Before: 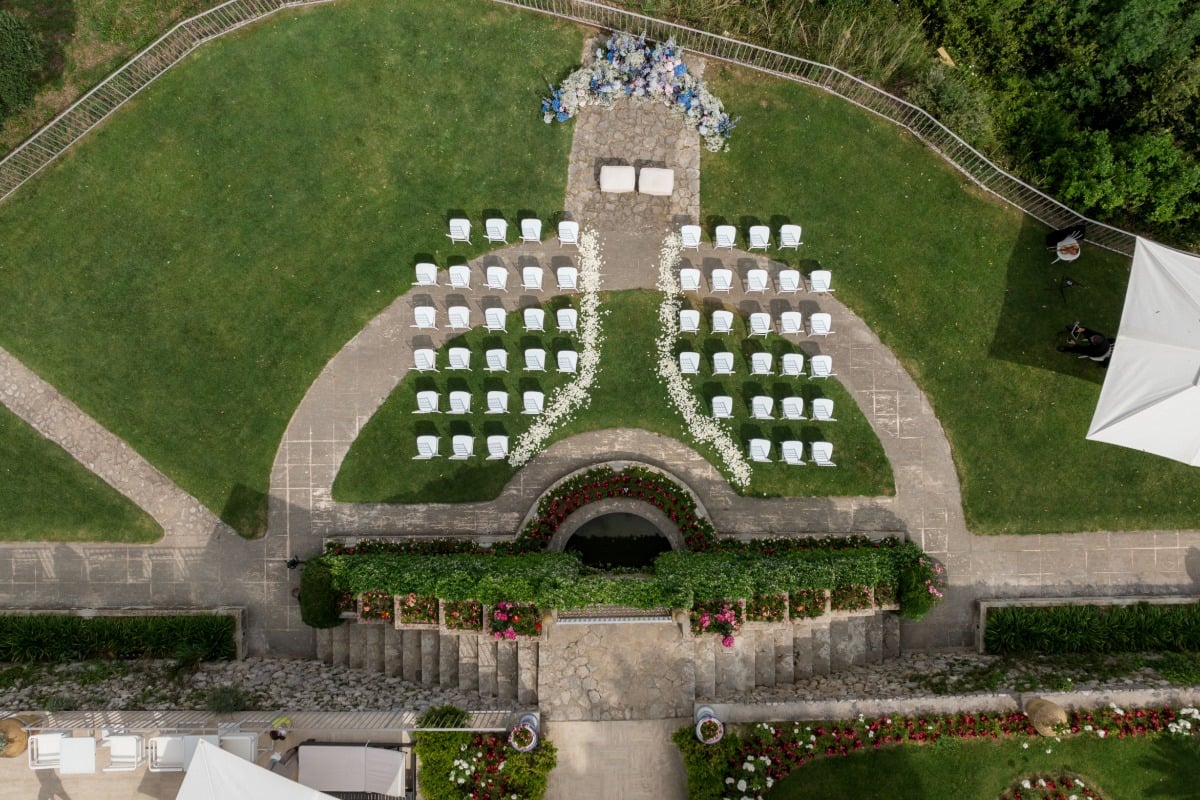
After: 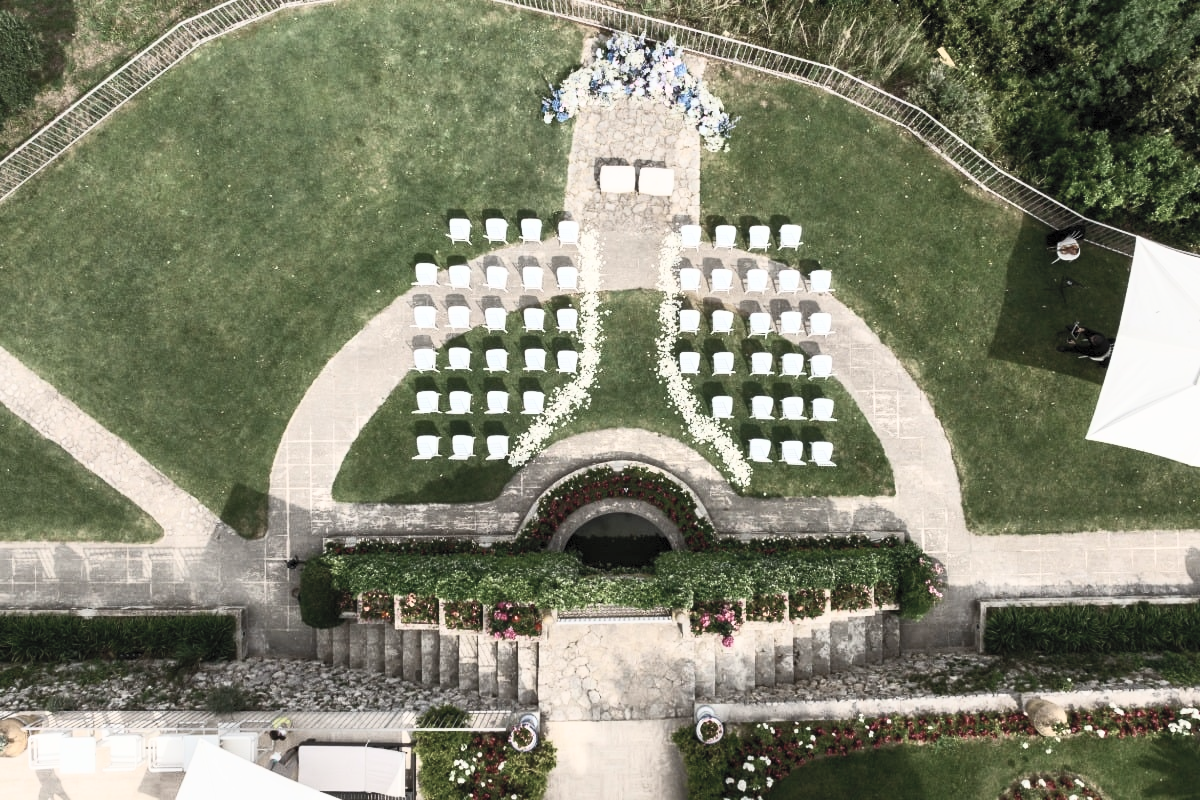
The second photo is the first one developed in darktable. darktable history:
contrast brightness saturation: contrast 0.571, brightness 0.58, saturation -0.347
